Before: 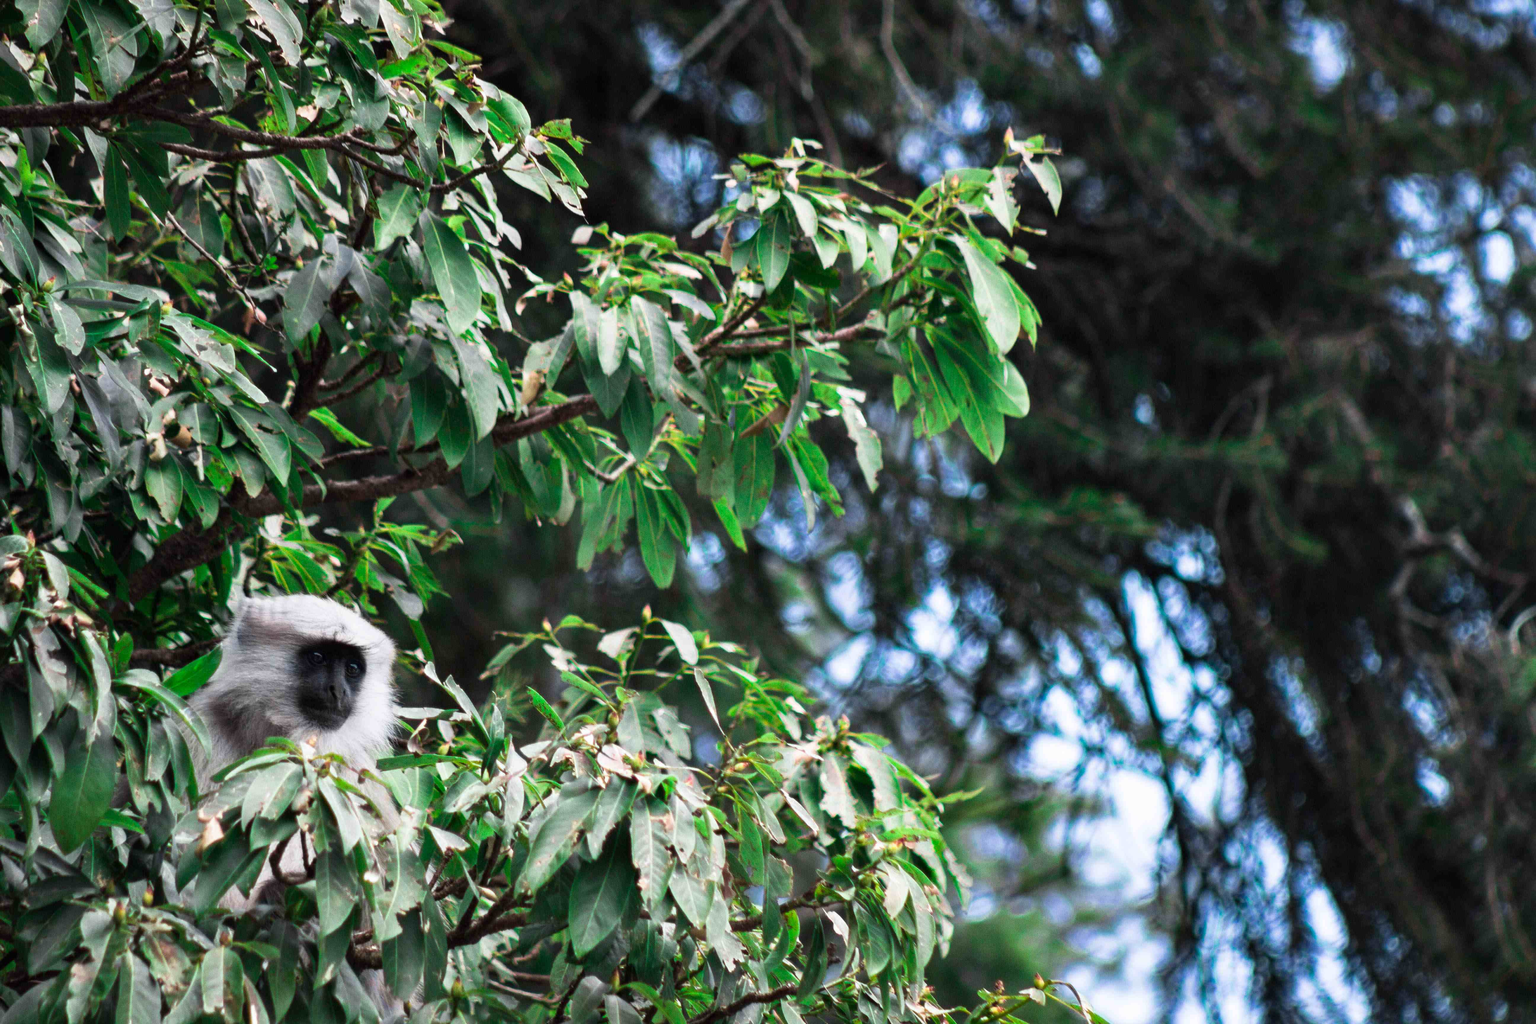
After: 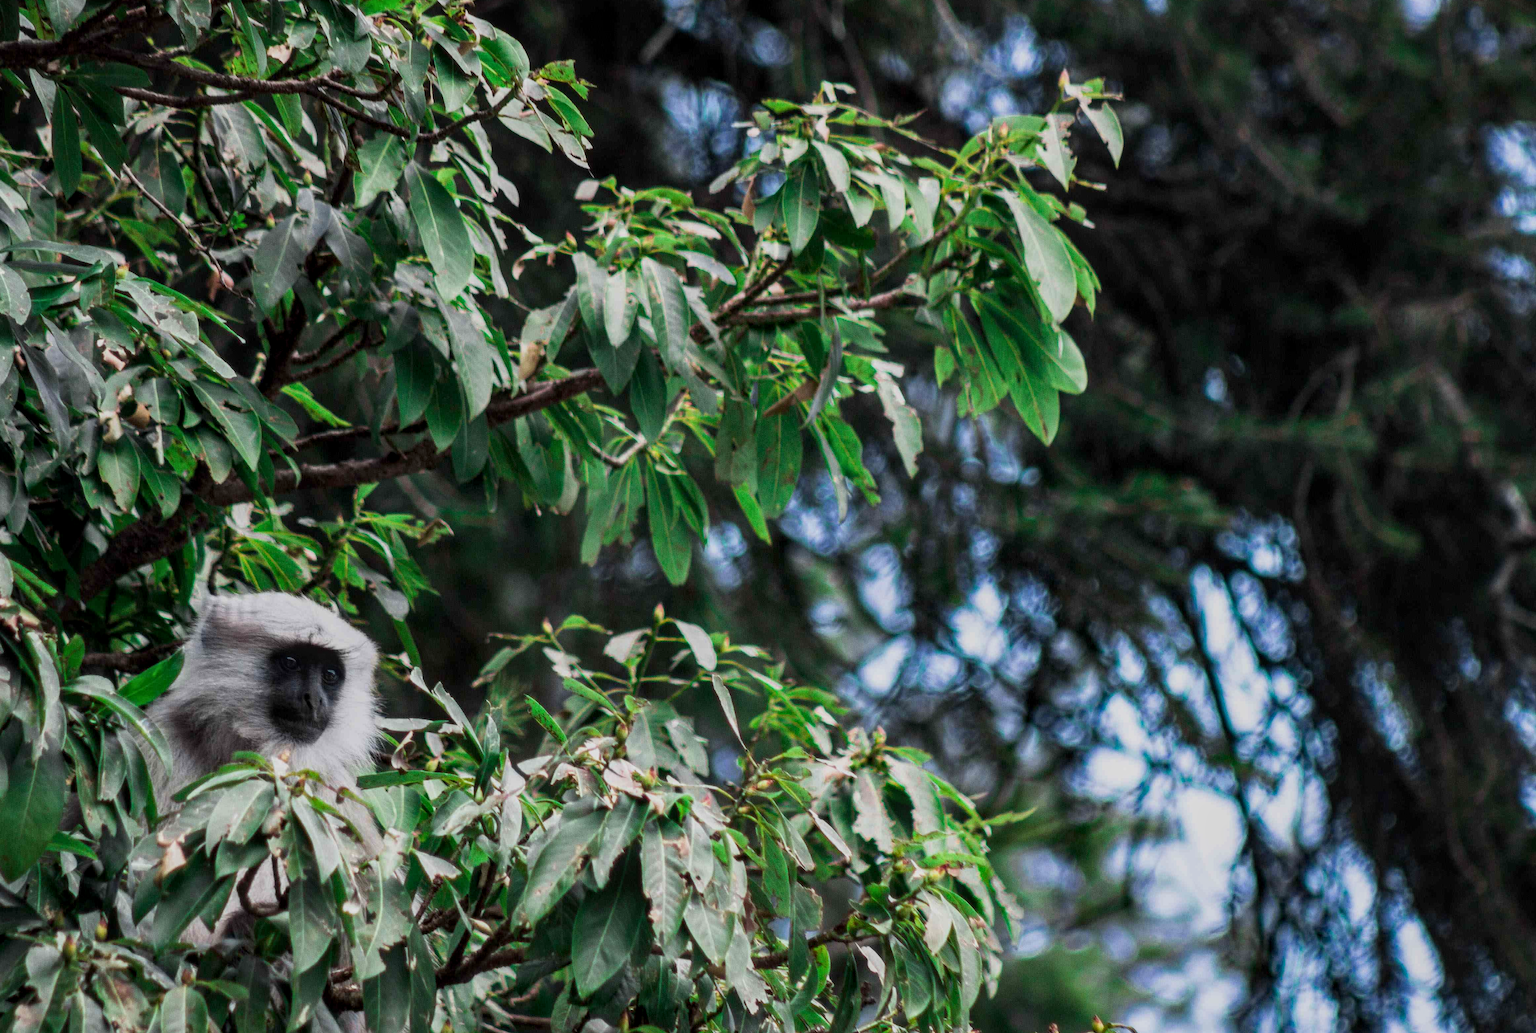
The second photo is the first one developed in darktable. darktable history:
crop: left 3.78%, top 6.408%, right 6.794%, bottom 3.342%
local contrast: on, module defaults
exposure: exposure -0.562 EV, compensate exposure bias true, compensate highlight preservation false
